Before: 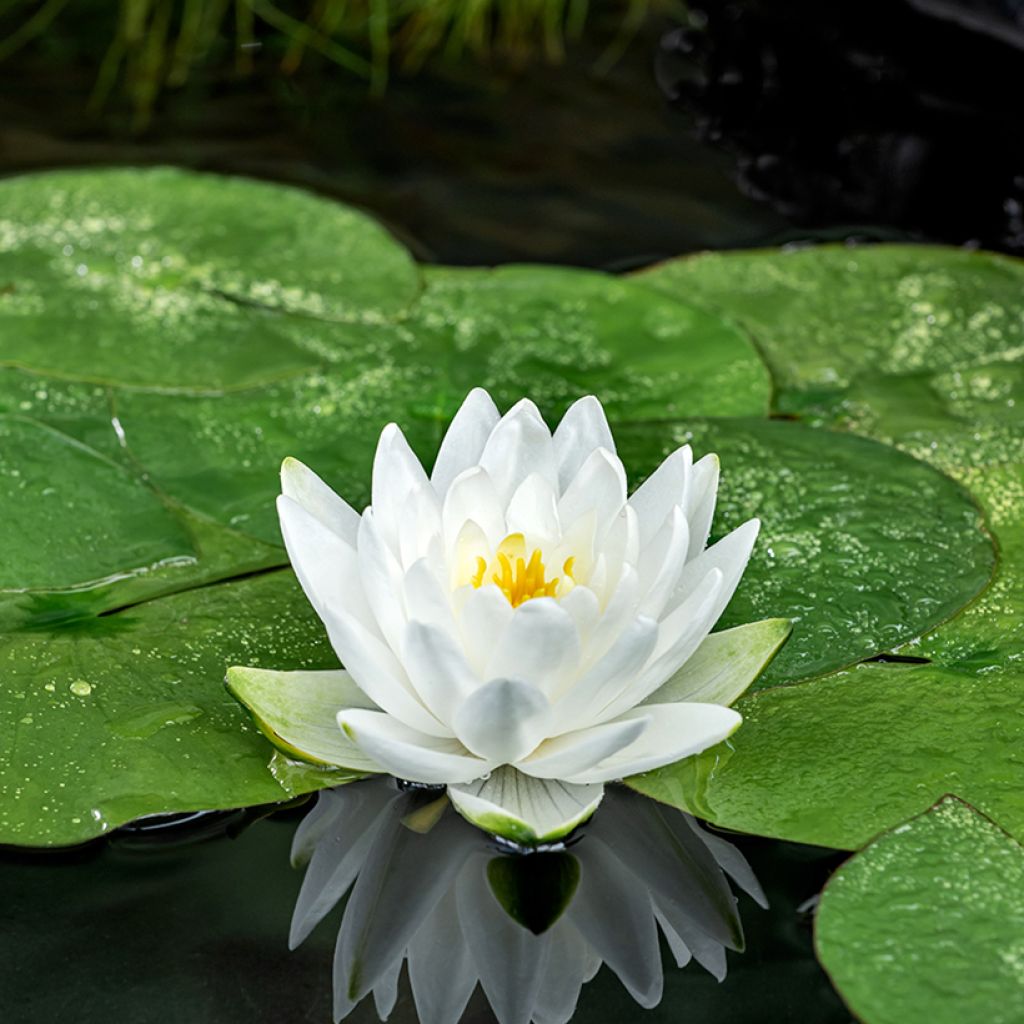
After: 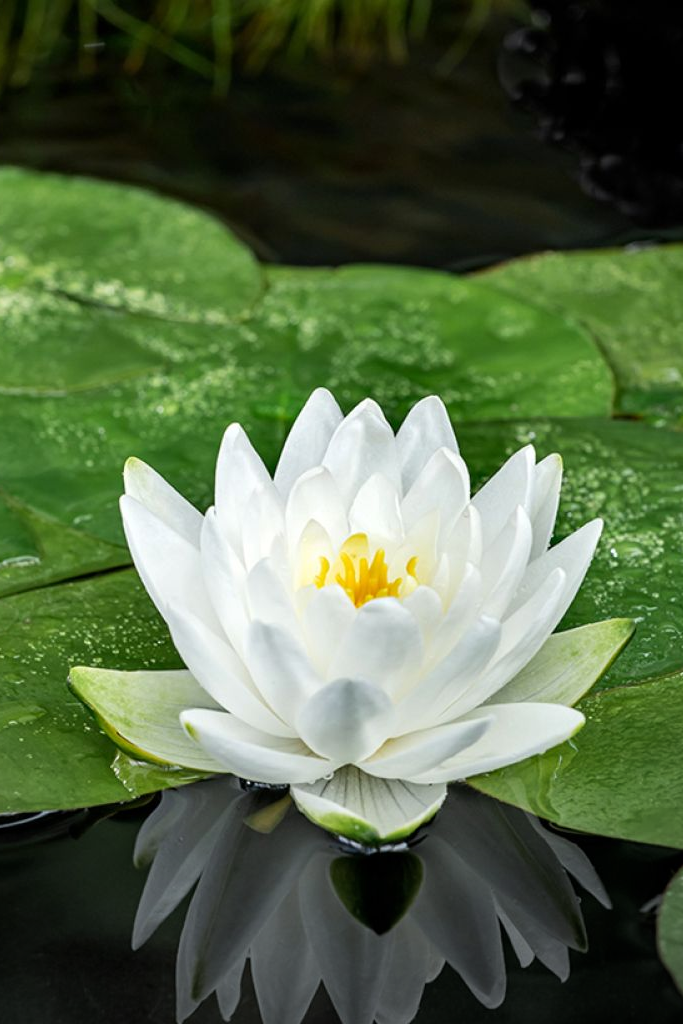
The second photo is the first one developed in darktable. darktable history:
crop and rotate: left 15.423%, right 17.838%
vignetting: fall-off start 92.51%, center (-0.053, -0.352)
